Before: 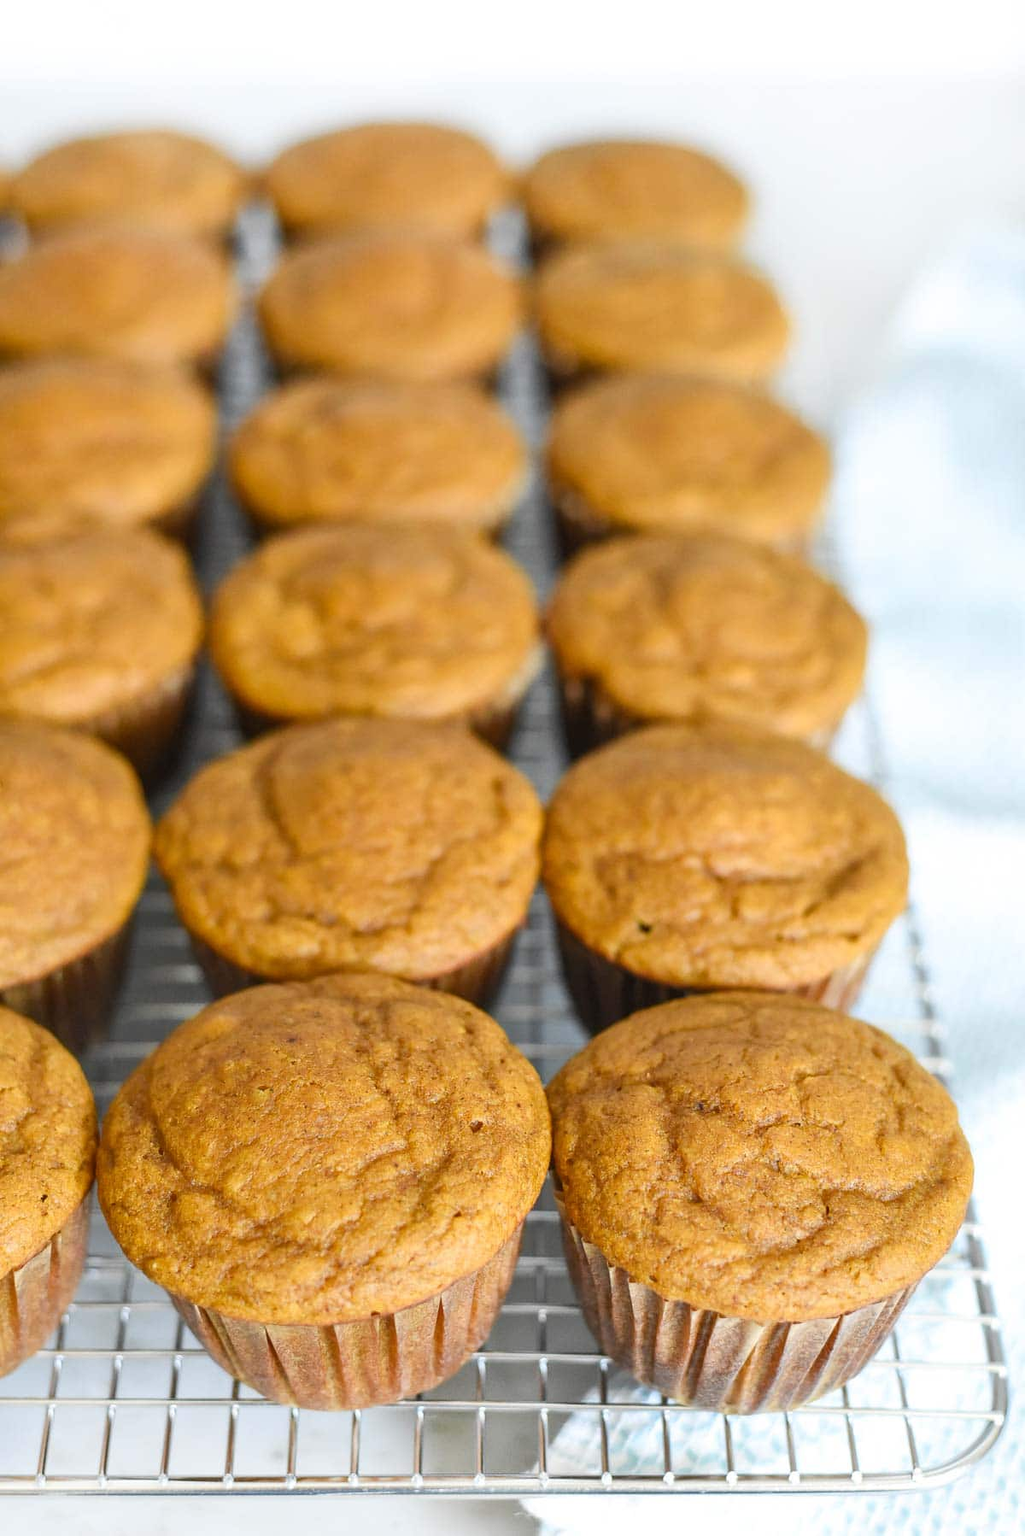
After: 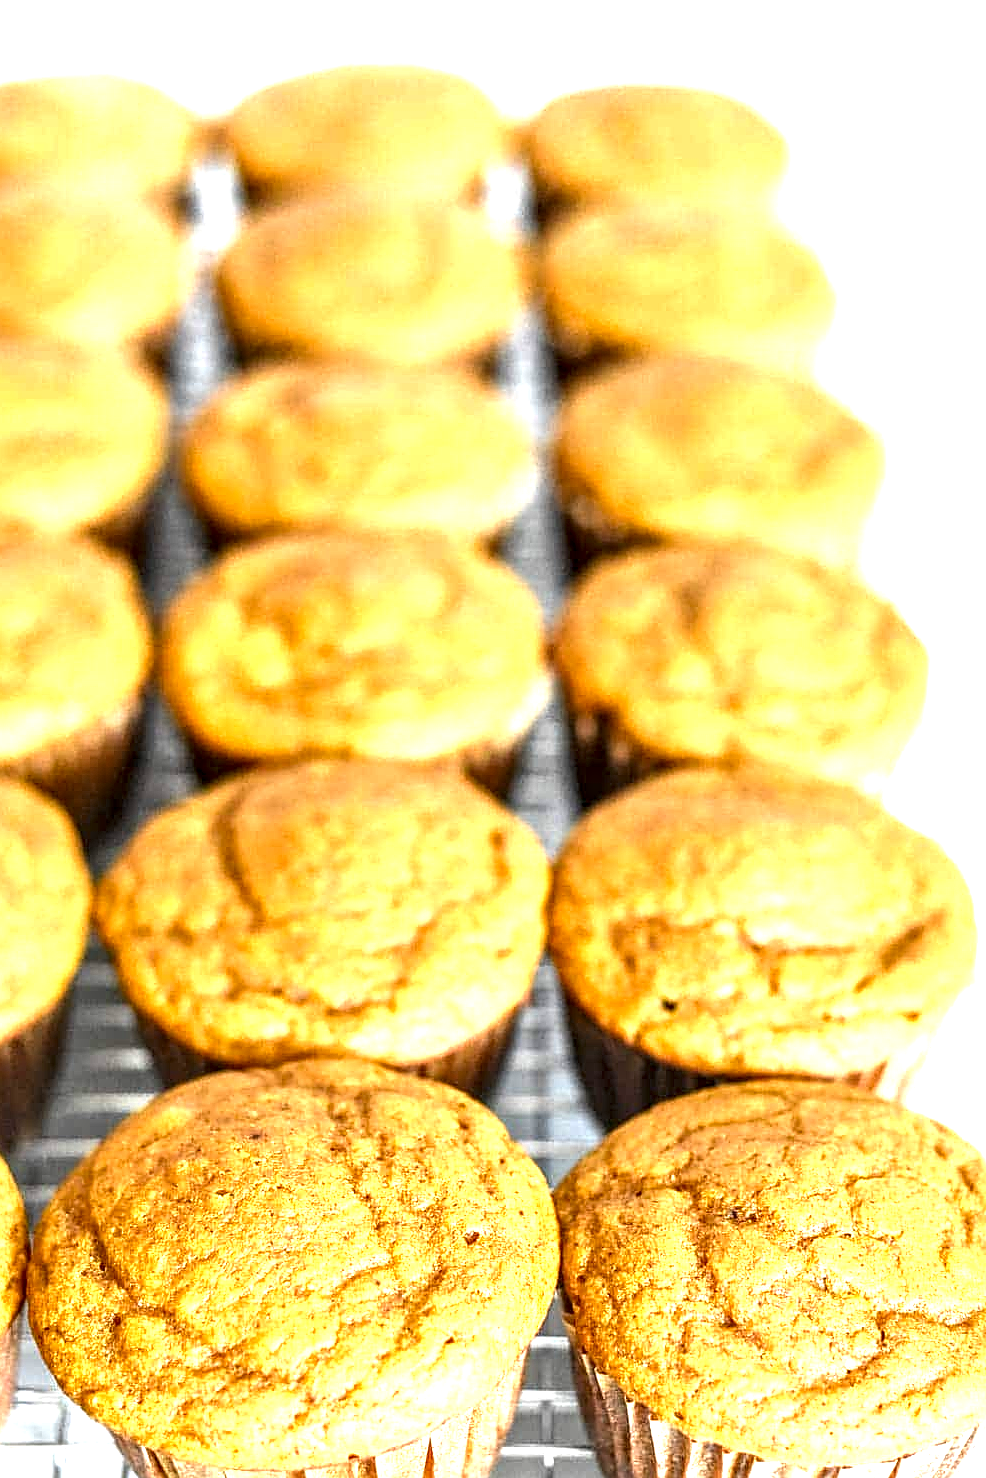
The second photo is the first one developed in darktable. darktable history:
sharpen: on, module defaults
exposure: black level correction 0, exposure 1.45 EV, compensate exposure bias true, compensate highlight preservation false
local contrast: highlights 65%, shadows 54%, detail 169%, midtone range 0.514
crop and rotate: left 7.196%, top 4.574%, right 10.605%, bottom 13.178%
